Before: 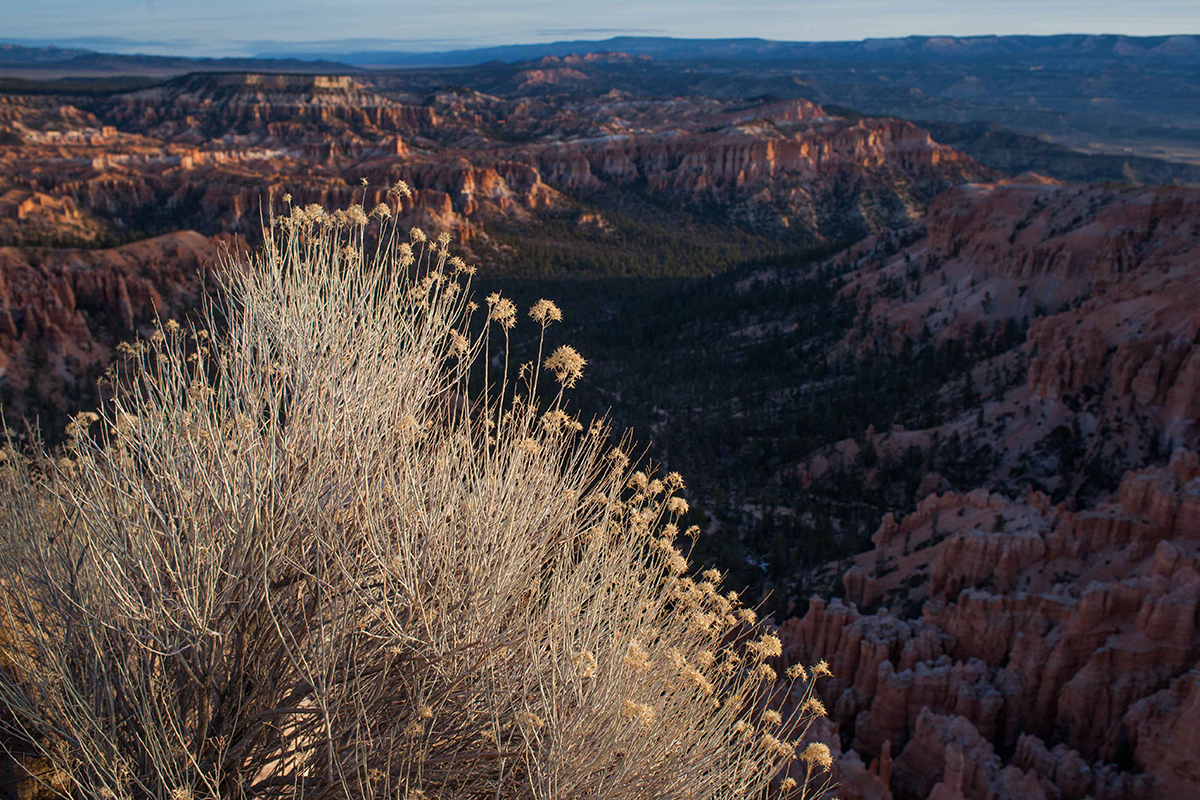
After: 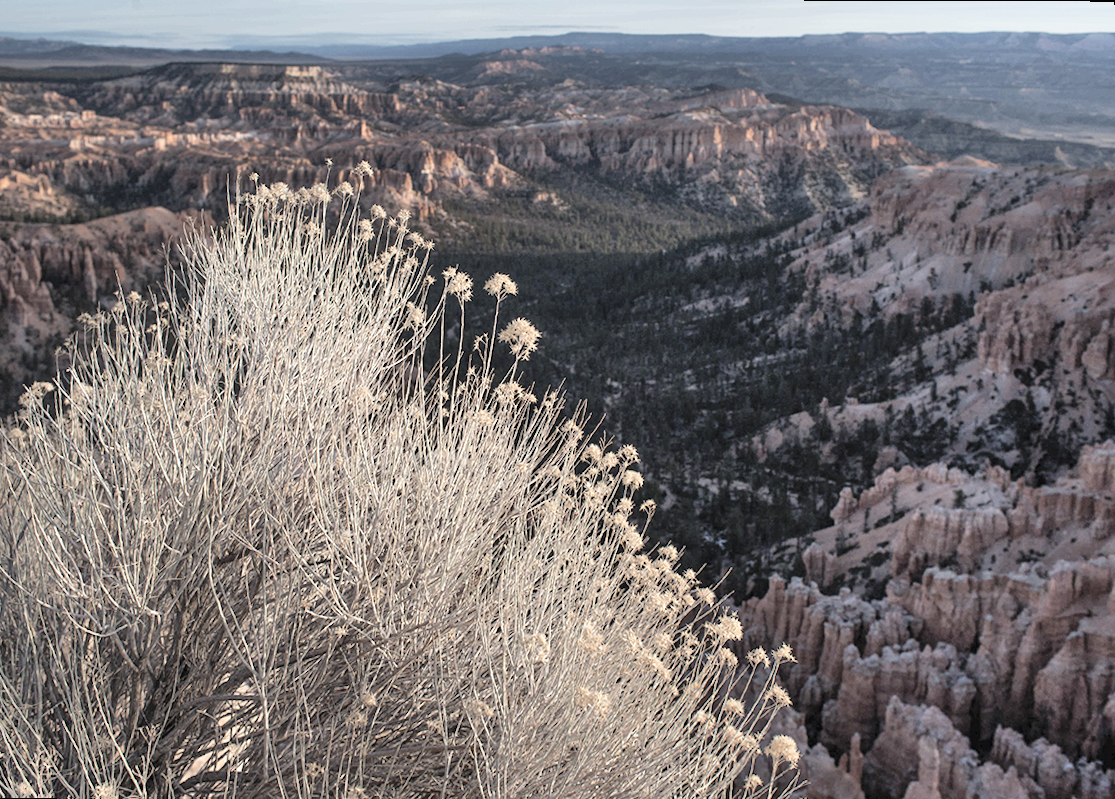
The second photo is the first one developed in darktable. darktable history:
contrast brightness saturation: brightness 0.18, saturation -0.5
rotate and perspective: rotation 0.215°, lens shift (vertical) -0.139, crop left 0.069, crop right 0.939, crop top 0.002, crop bottom 0.996
shadows and highlights: radius 110.86, shadows 51.09, white point adjustment 9.16, highlights -4.17, highlights color adjustment 32.2%, soften with gaussian
